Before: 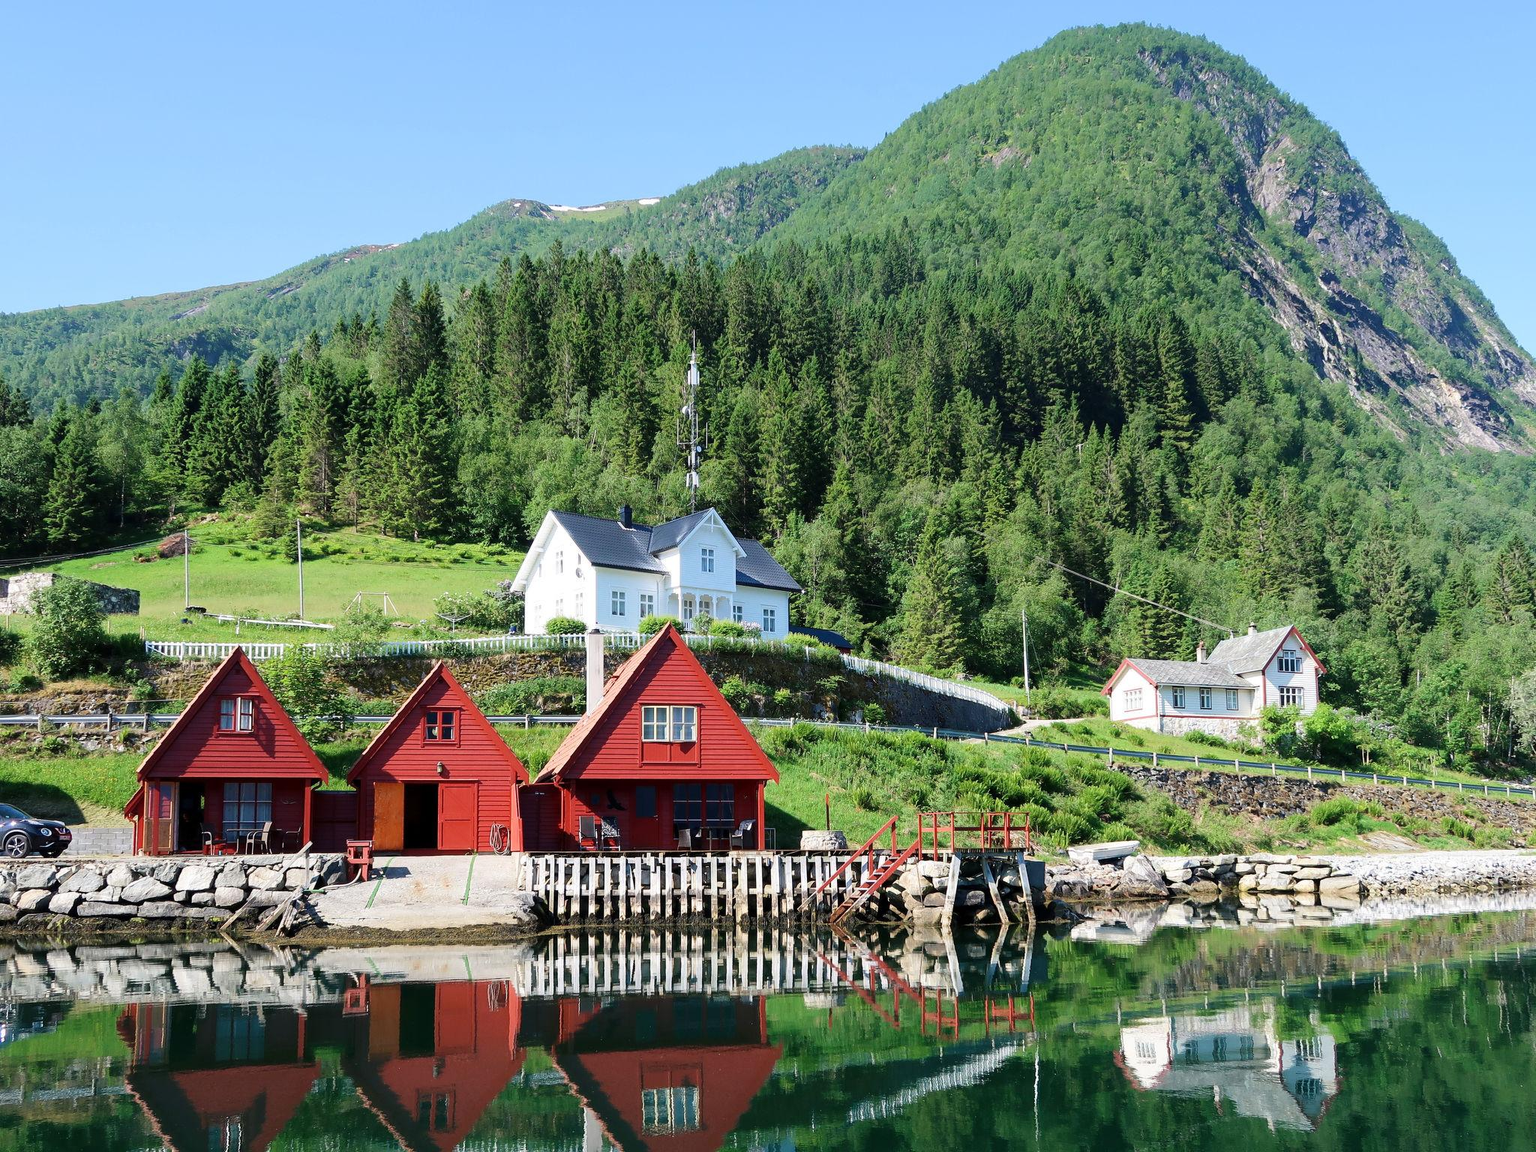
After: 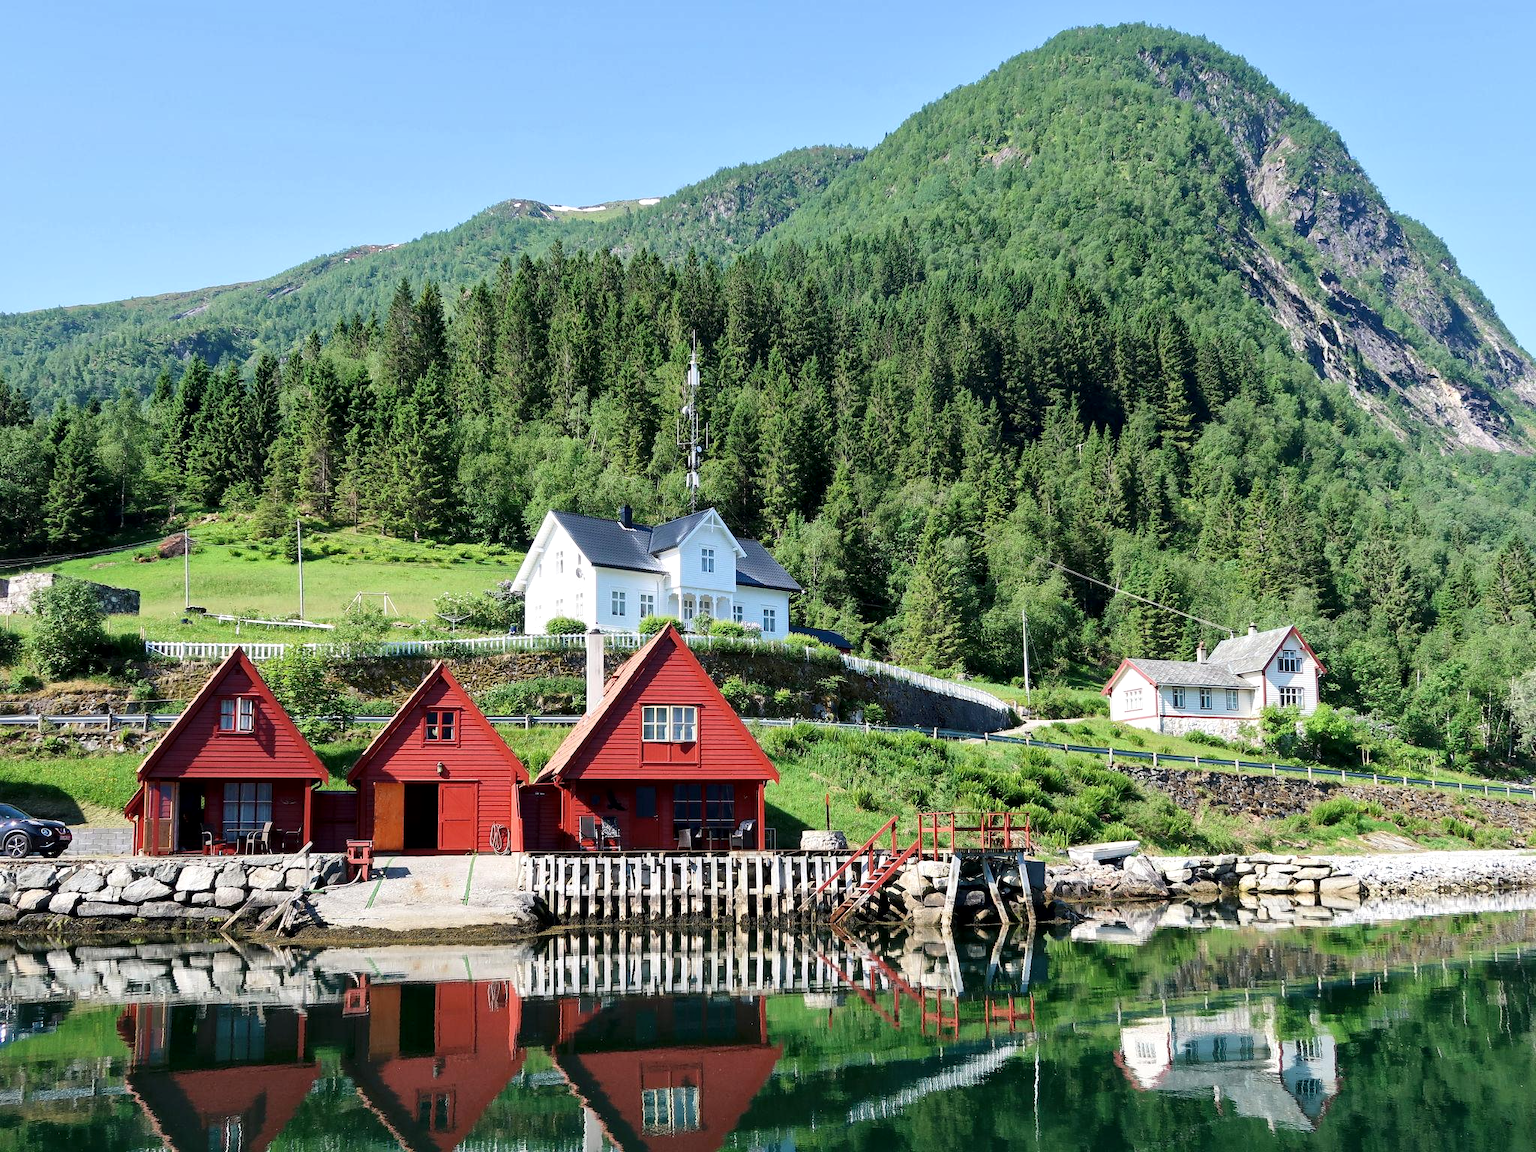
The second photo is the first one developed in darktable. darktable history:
local contrast: mode bilateral grid, contrast 20, coarseness 50, detail 147%, midtone range 0.2
